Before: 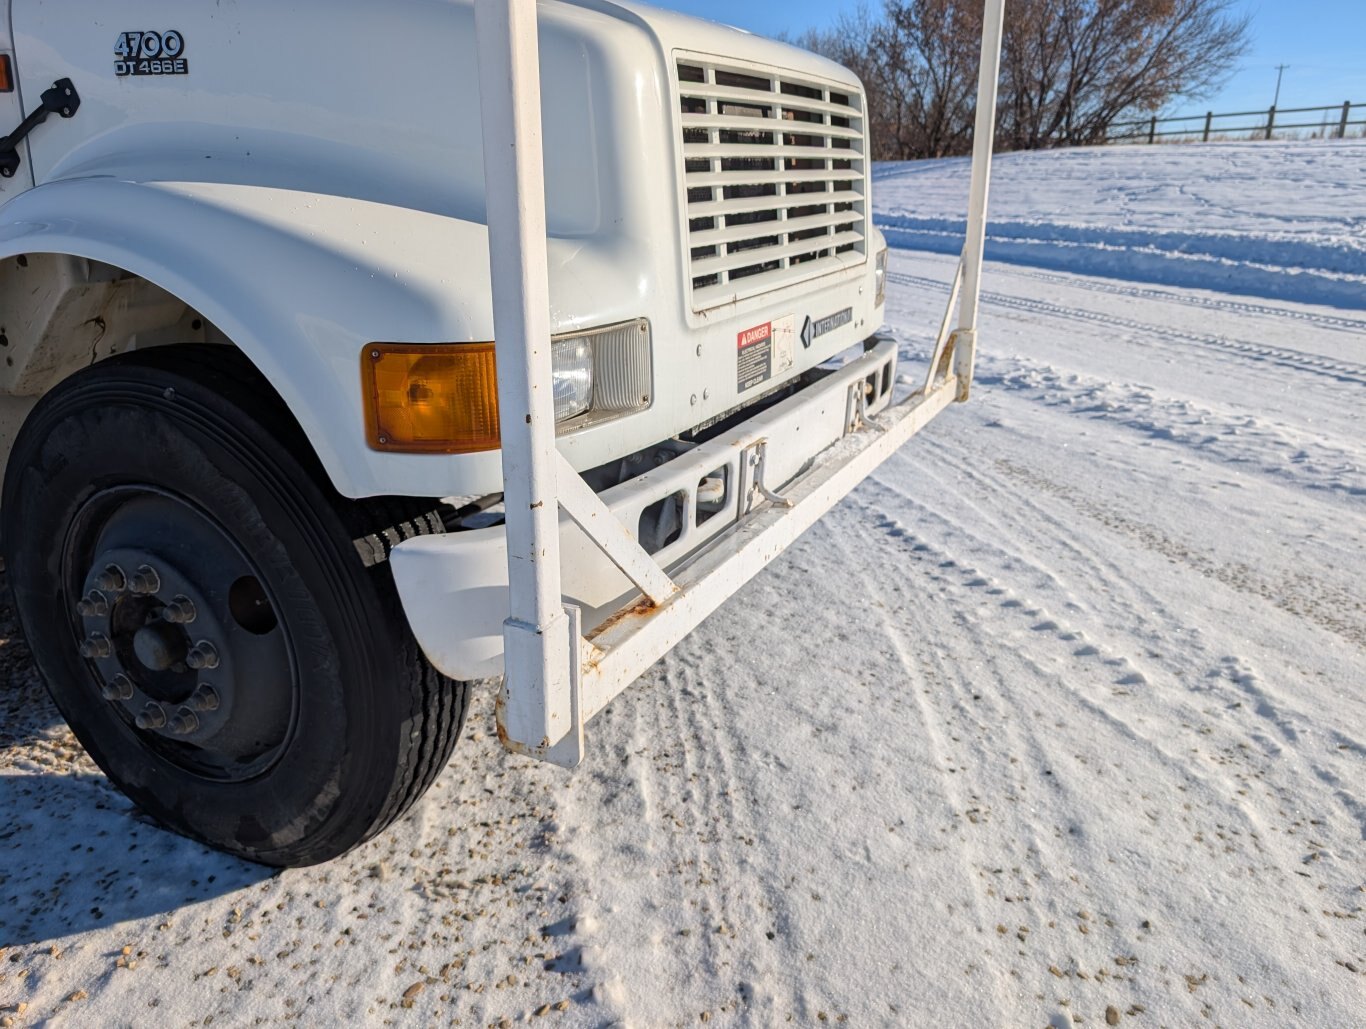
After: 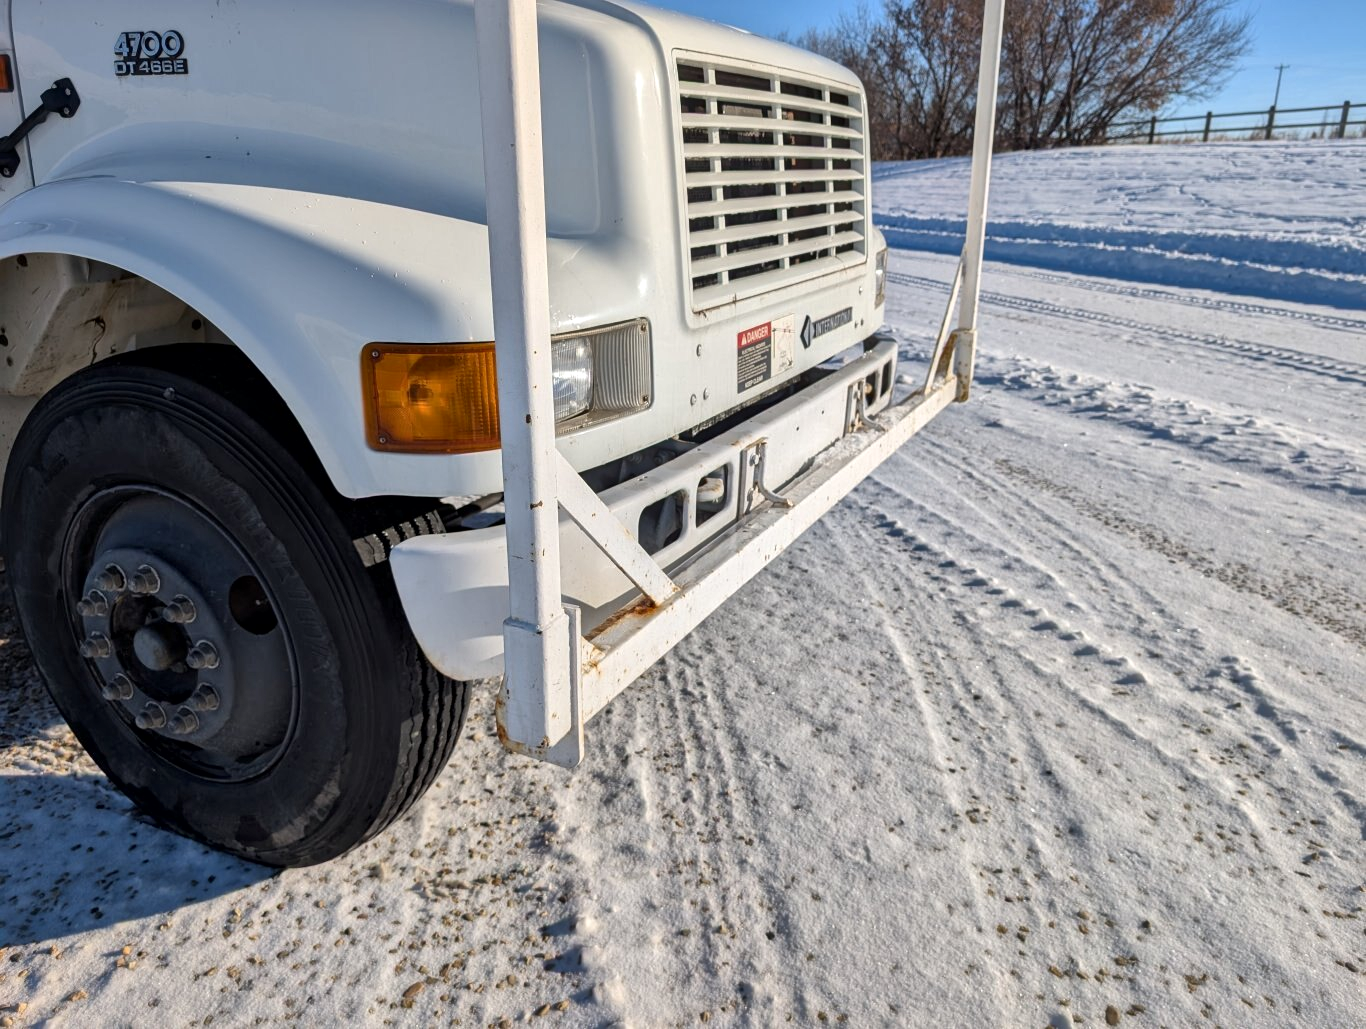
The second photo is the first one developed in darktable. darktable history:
local contrast: mode bilateral grid, contrast 25, coarseness 50, detail 123%, midtone range 0.2
shadows and highlights: shadows 32.83, highlights -47.7, soften with gaussian
